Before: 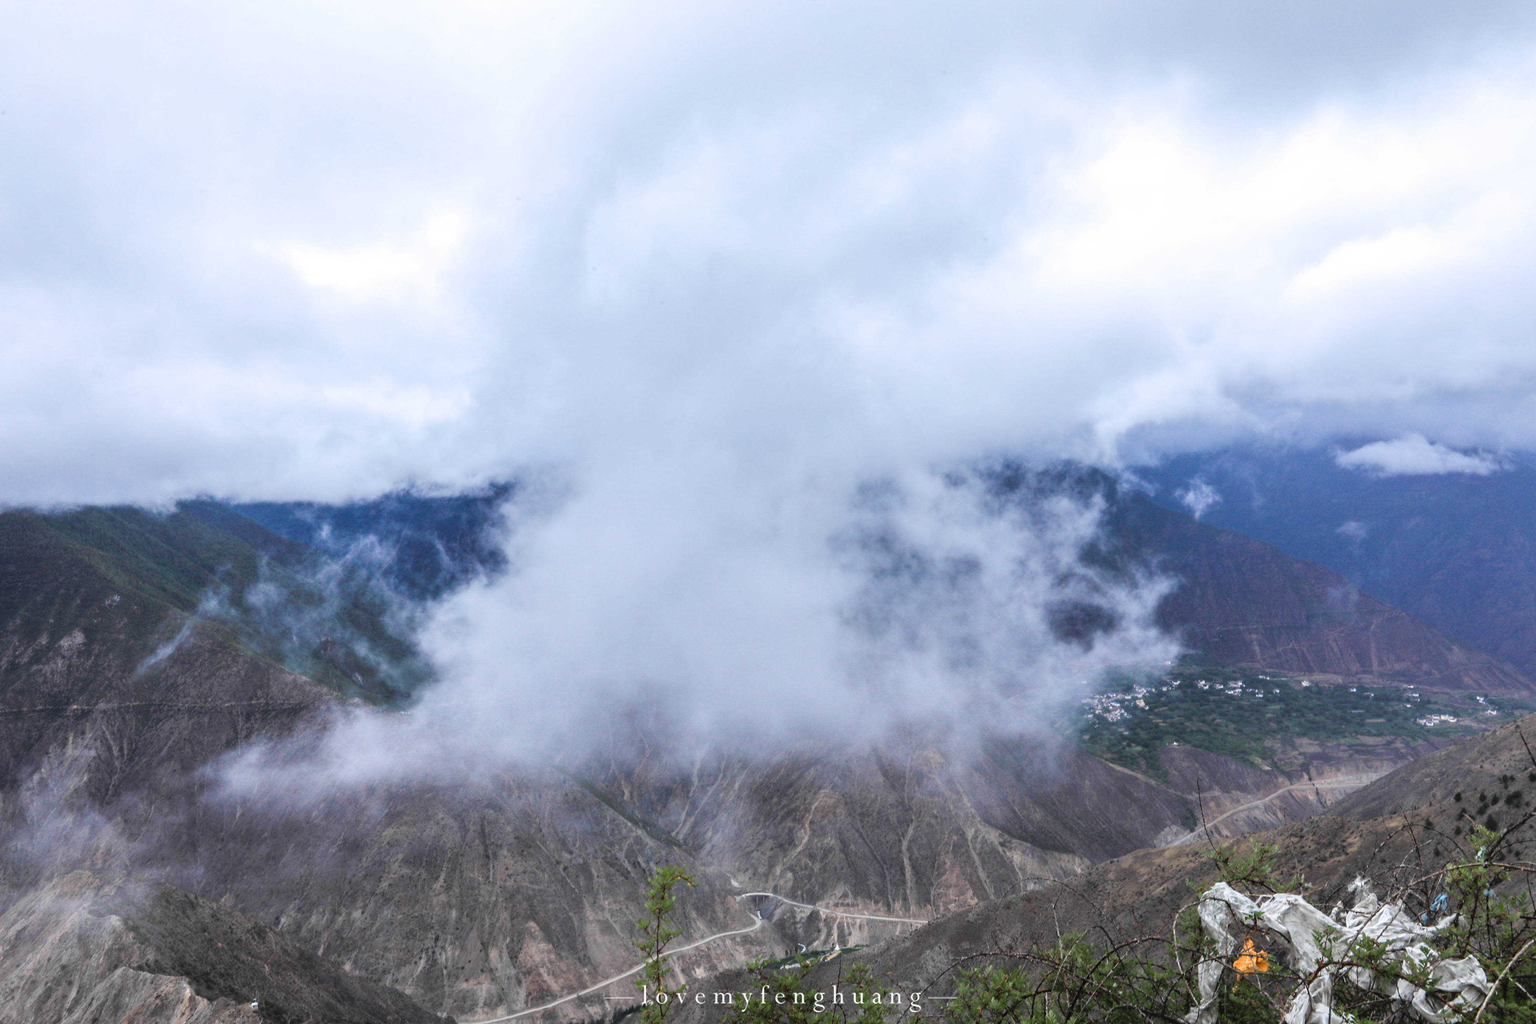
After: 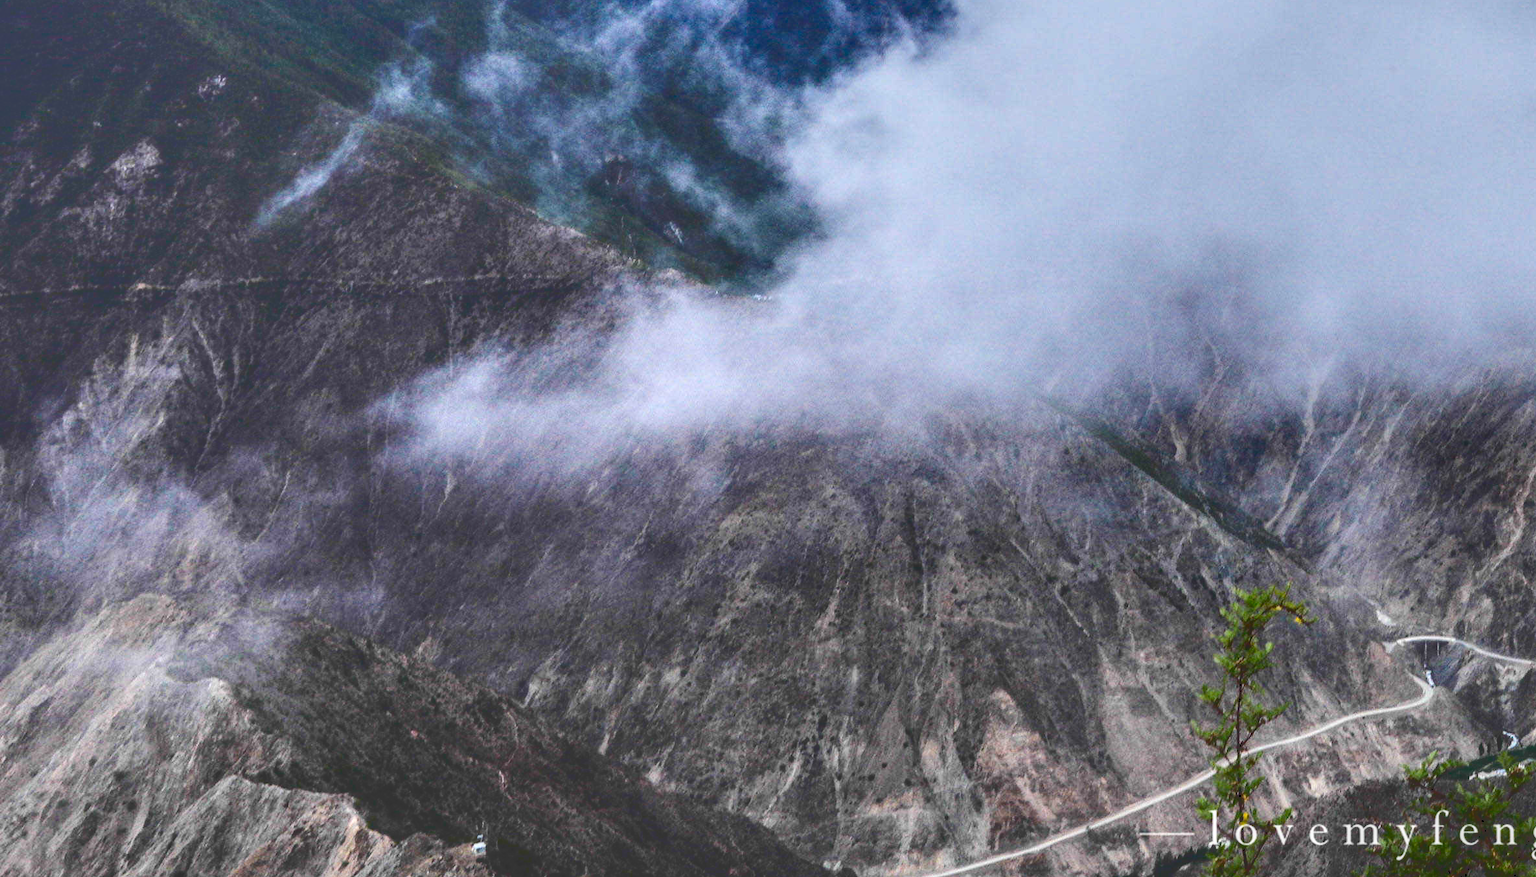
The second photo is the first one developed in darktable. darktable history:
crop and rotate: top 54.228%, right 46.873%, bottom 0.221%
color balance rgb: global offset › luminance -0.353%, shadows fall-off 299.796%, white fulcrum 2 EV, highlights fall-off 299.5%, perceptual saturation grading › global saturation 30.726%, mask middle-gray fulcrum 99.295%, global vibrance 9.282%, contrast gray fulcrum 38.273%
local contrast: highlights 4%, shadows 3%, detail 182%
tone curve: curves: ch0 [(0, 0) (0.003, 0.272) (0.011, 0.275) (0.025, 0.275) (0.044, 0.278) (0.069, 0.282) (0.1, 0.284) (0.136, 0.287) (0.177, 0.294) (0.224, 0.314) (0.277, 0.347) (0.335, 0.403) (0.399, 0.473) (0.468, 0.552) (0.543, 0.622) (0.623, 0.69) (0.709, 0.756) (0.801, 0.818) (0.898, 0.865) (1, 1)], color space Lab, independent channels, preserve colors none
exposure: exposure -0.554 EV, compensate highlight preservation false
